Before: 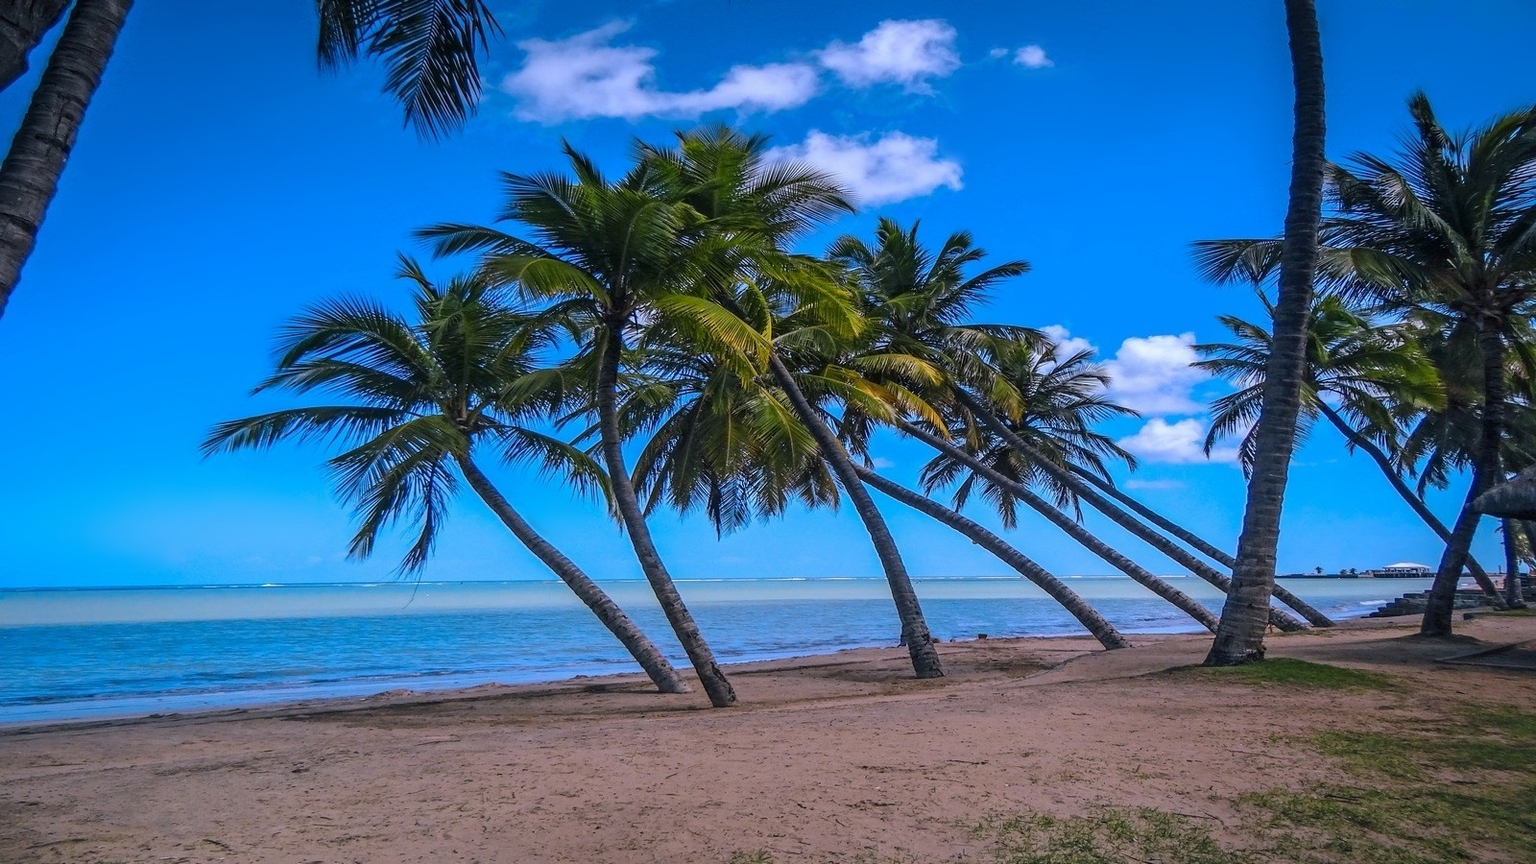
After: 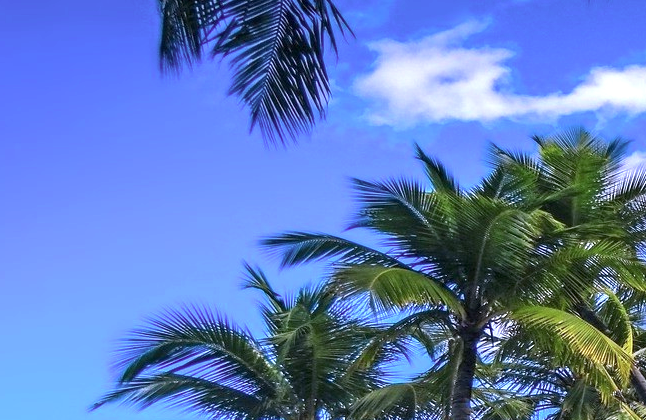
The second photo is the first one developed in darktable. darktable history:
color calibration: output R [1.003, 0.027, -0.041, 0], output G [-0.018, 1.043, -0.038, 0], output B [0.071, -0.086, 1.017, 0], gray › normalize channels true, illuminant as shot in camera, x 0.358, y 0.373, temperature 4628.91 K, gamut compression 0.01
color zones: curves: ch1 [(0.113, 0.438) (0.75, 0.5)]; ch2 [(0.12, 0.526) (0.75, 0.5)]
exposure: black level correction 0.001, exposure 1.046 EV, compensate exposure bias true, compensate highlight preservation false
crop and rotate: left 10.8%, top 0.111%, right 48.784%, bottom 53.19%
